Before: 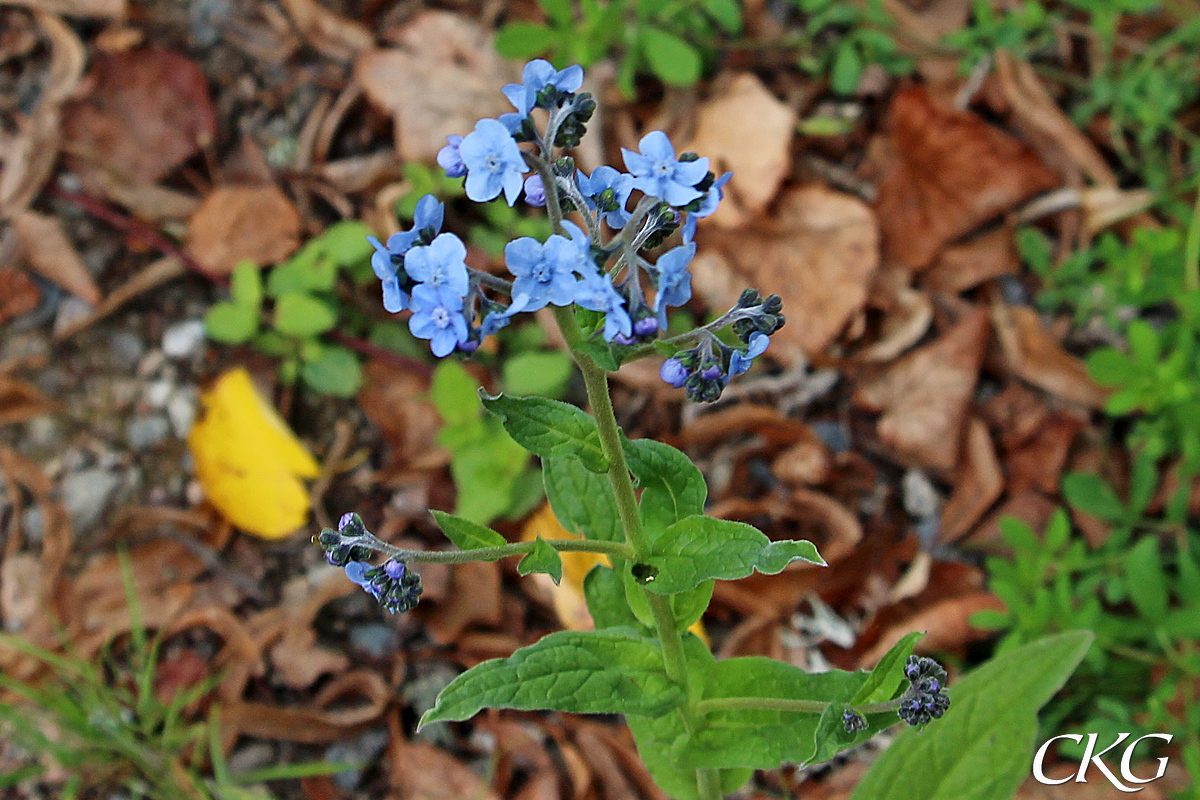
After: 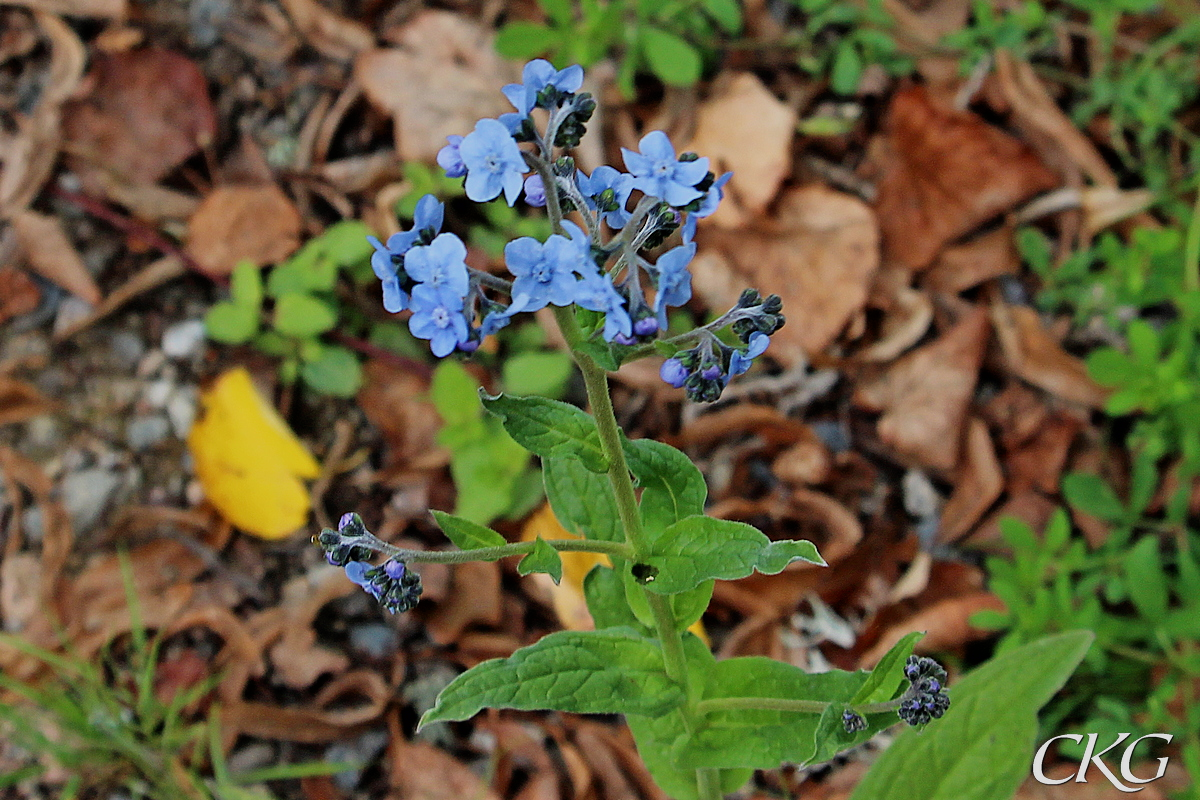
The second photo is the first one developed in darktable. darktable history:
filmic rgb: black relative exposure -8.15 EV, white relative exposure 3.76 EV, hardness 4.41, color science v6 (2022)
